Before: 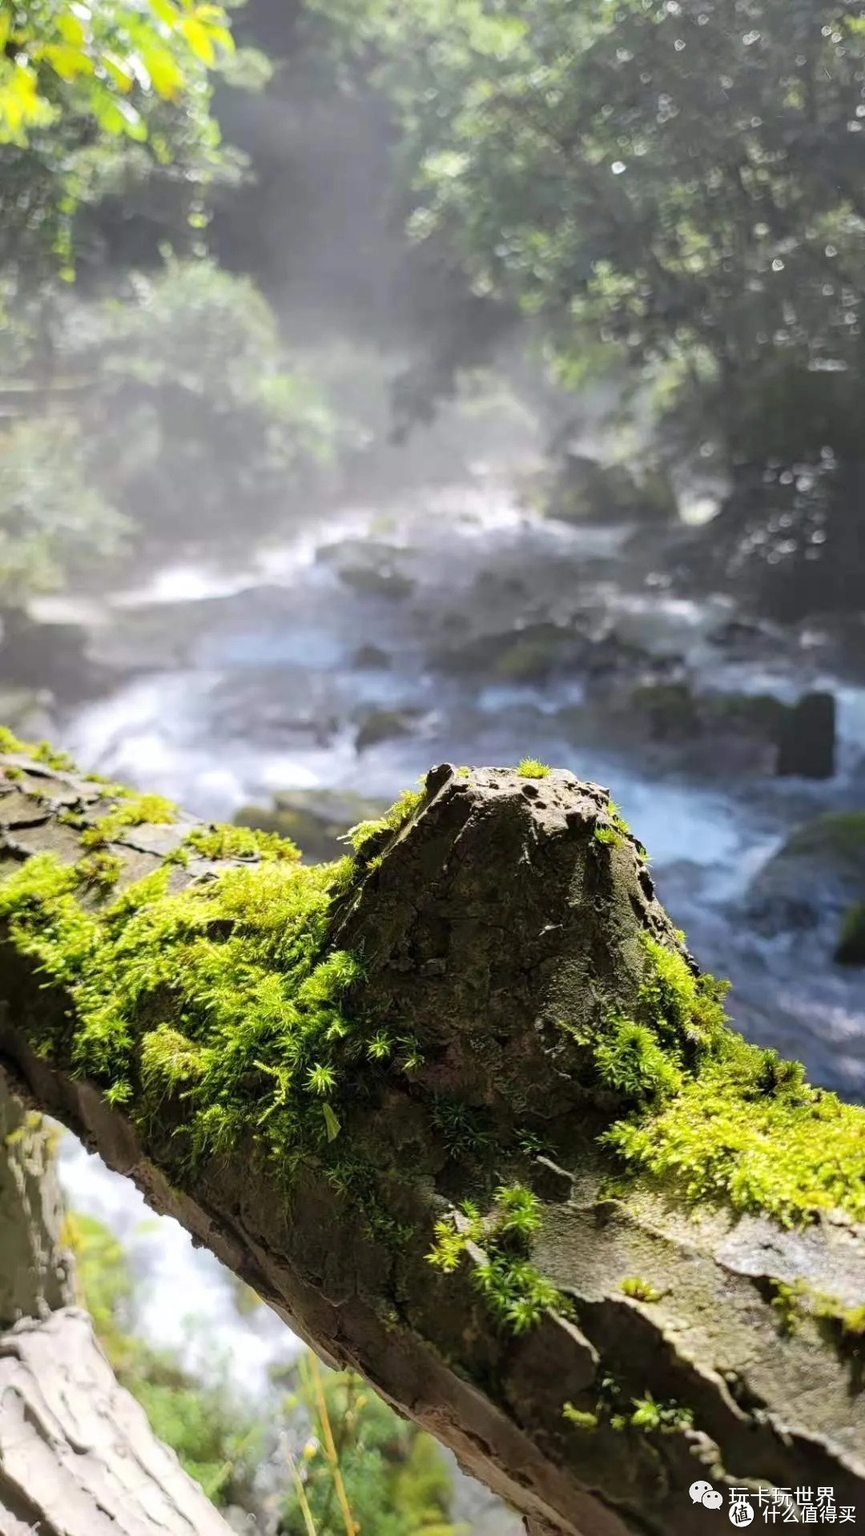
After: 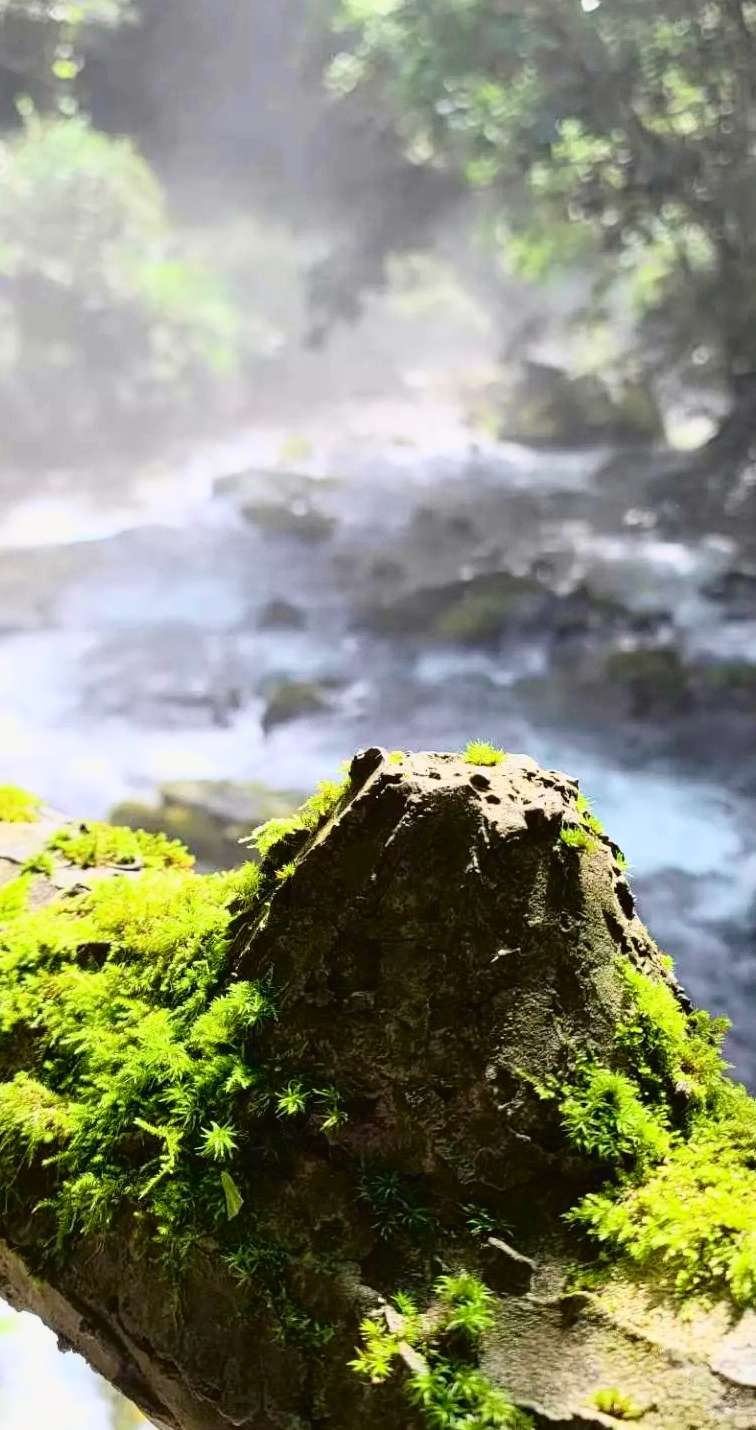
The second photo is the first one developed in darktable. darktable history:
crop and rotate: left 16.94%, top 10.754%, right 12.998%, bottom 14.649%
tone curve: curves: ch0 [(0, 0.023) (0.113, 0.084) (0.285, 0.301) (0.673, 0.796) (0.845, 0.932) (0.994, 0.971)]; ch1 [(0, 0) (0.456, 0.437) (0.498, 0.5) (0.57, 0.559) (0.631, 0.639) (1, 1)]; ch2 [(0, 0) (0.417, 0.44) (0.46, 0.453) (0.502, 0.507) (0.55, 0.57) (0.67, 0.712) (1, 1)], color space Lab, independent channels, preserve colors none
